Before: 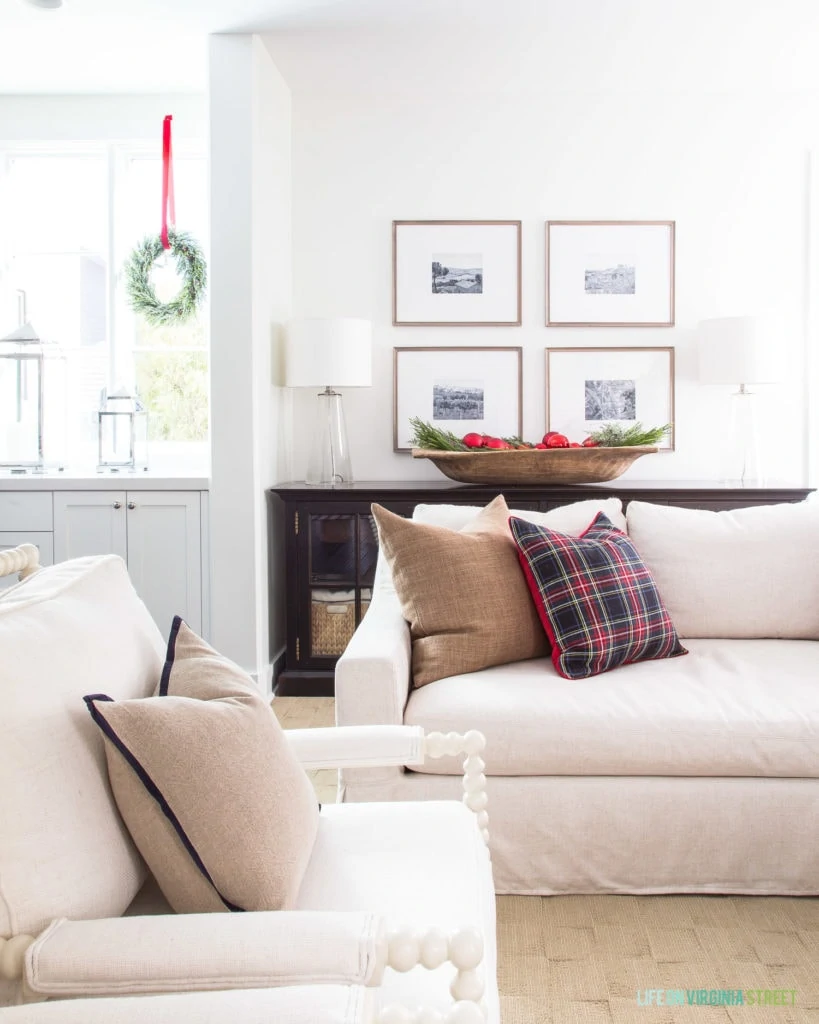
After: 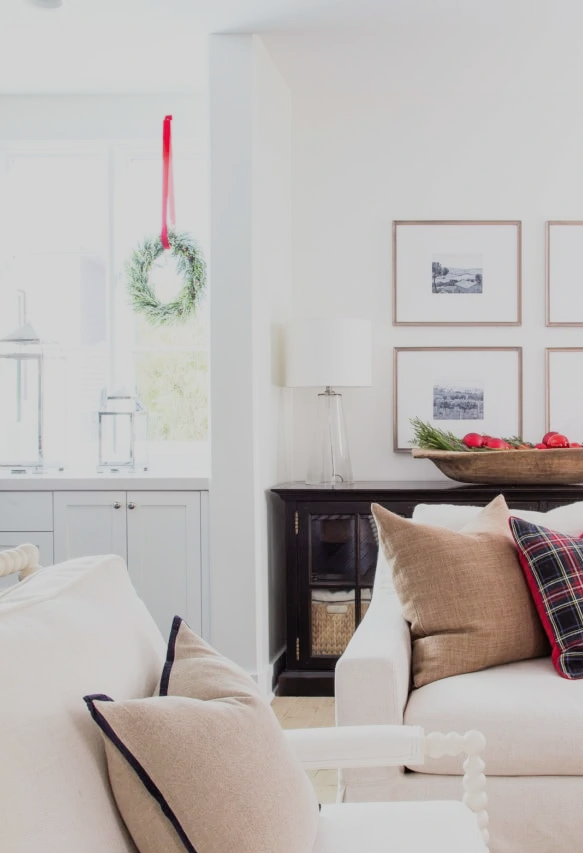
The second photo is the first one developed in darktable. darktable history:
crop: right 28.742%, bottom 16.637%
filmic rgb: black relative exposure -7.65 EV, white relative exposure 4.56 EV, hardness 3.61
exposure: black level correction 0, compensate exposure bias true, compensate highlight preservation false
